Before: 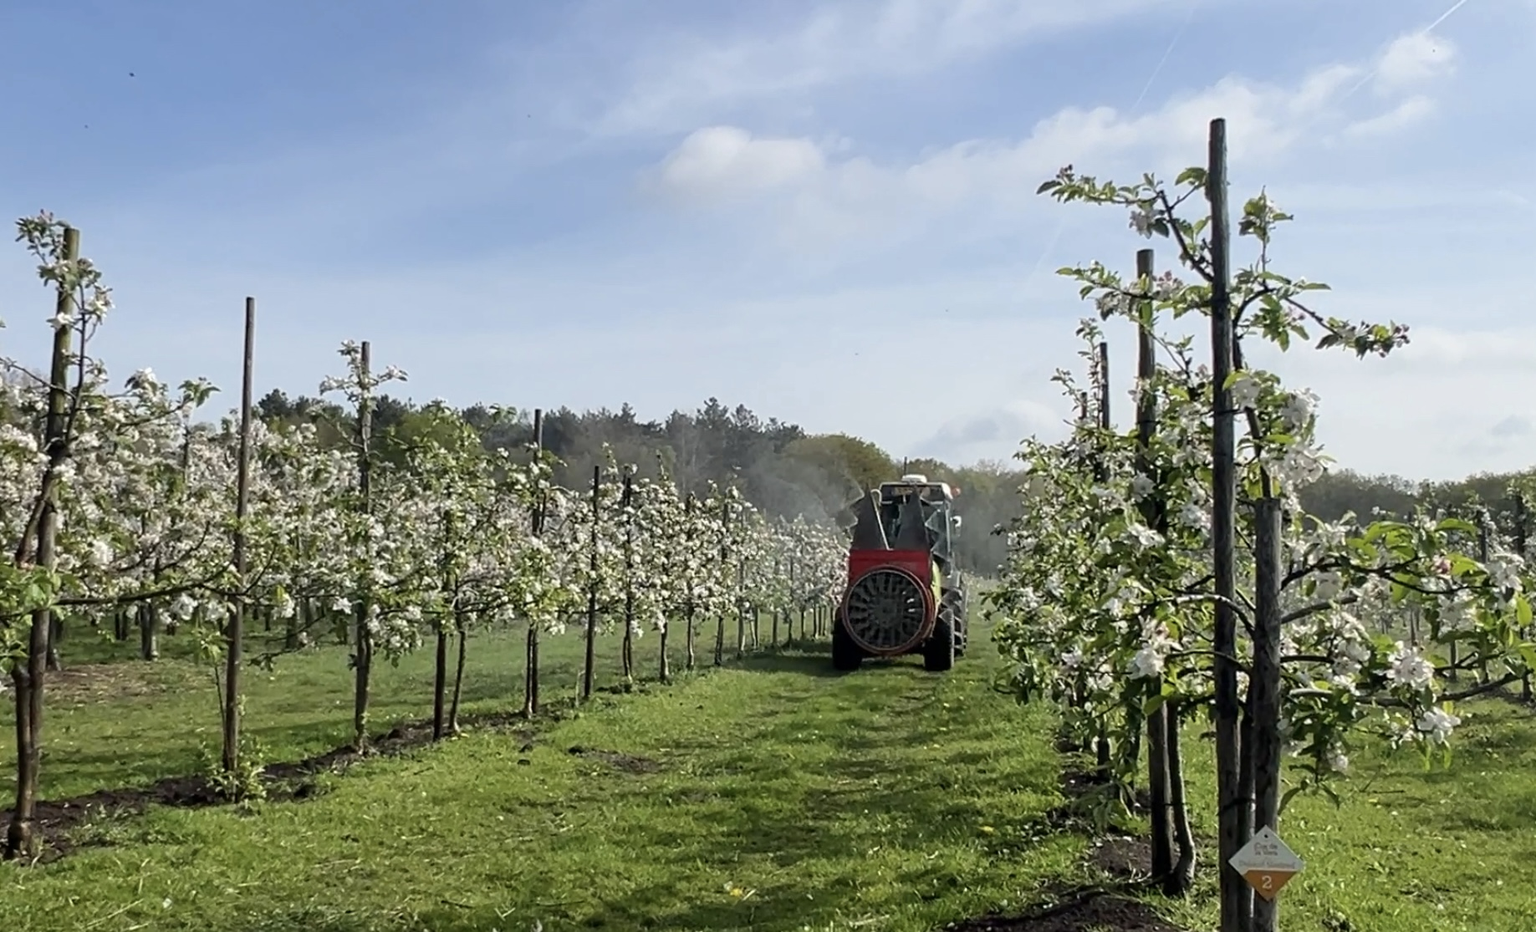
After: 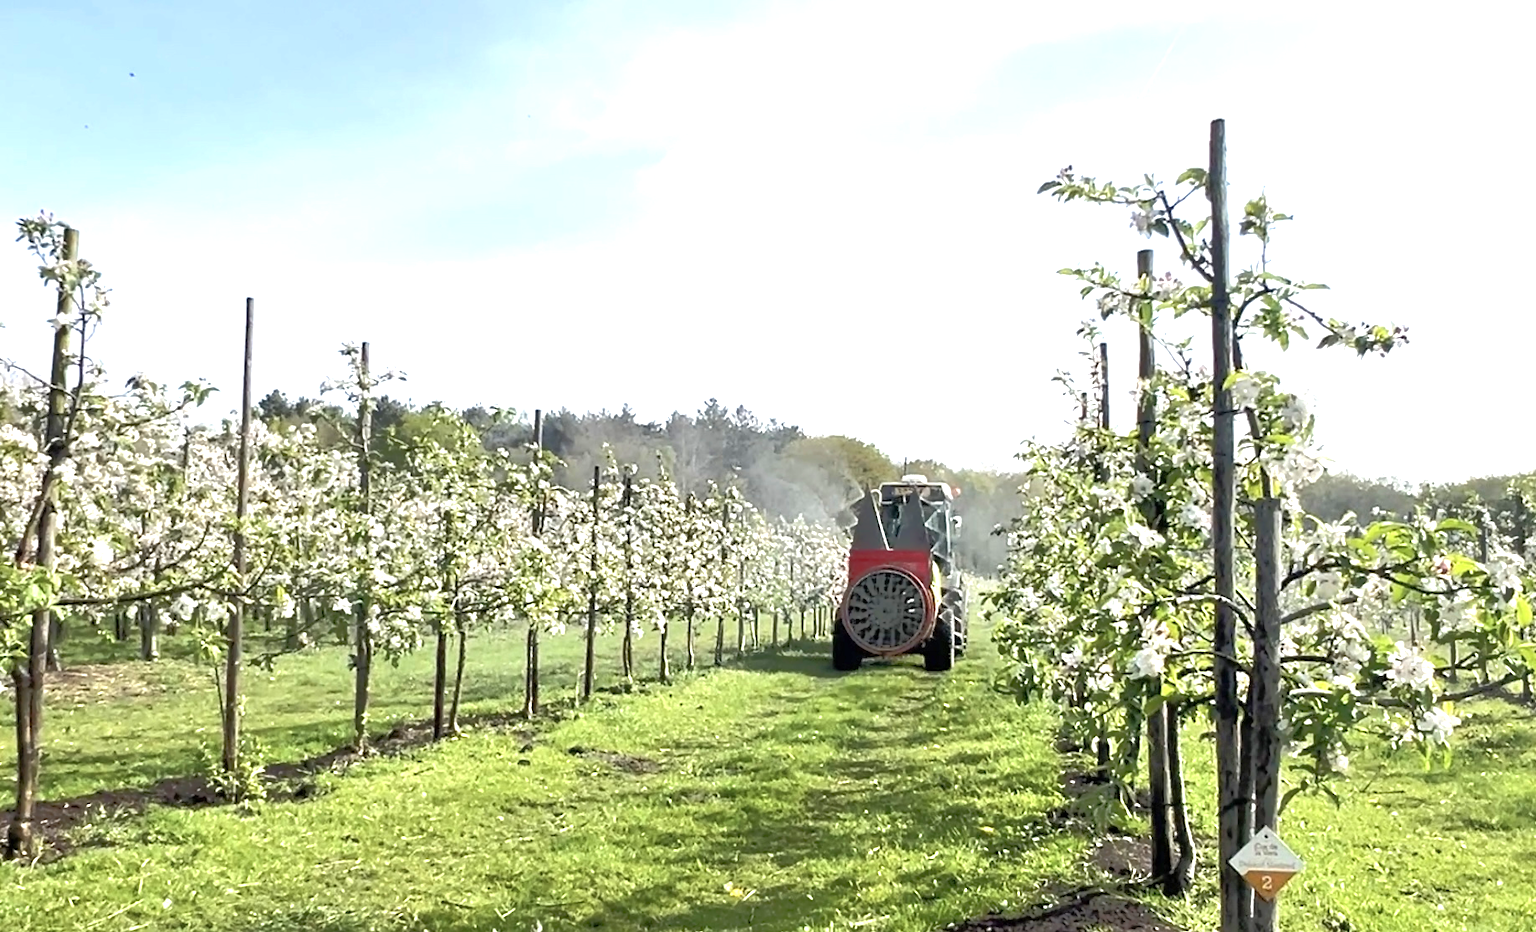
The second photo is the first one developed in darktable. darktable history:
tone equalizer: -8 EV -0.524 EV, -7 EV -0.334 EV, -6 EV -0.116 EV, -5 EV 0.383 EV, -4 EV 0.987 EV, -3 EV 0.791 EV, -2 EV -0.008 EV, -1 EV 0.133 EV, +0 EV -0.02 EV
exposure: black level correction 0, exposure 1.404 EV, compensate exposure bias true, compensate highlight preservation false
